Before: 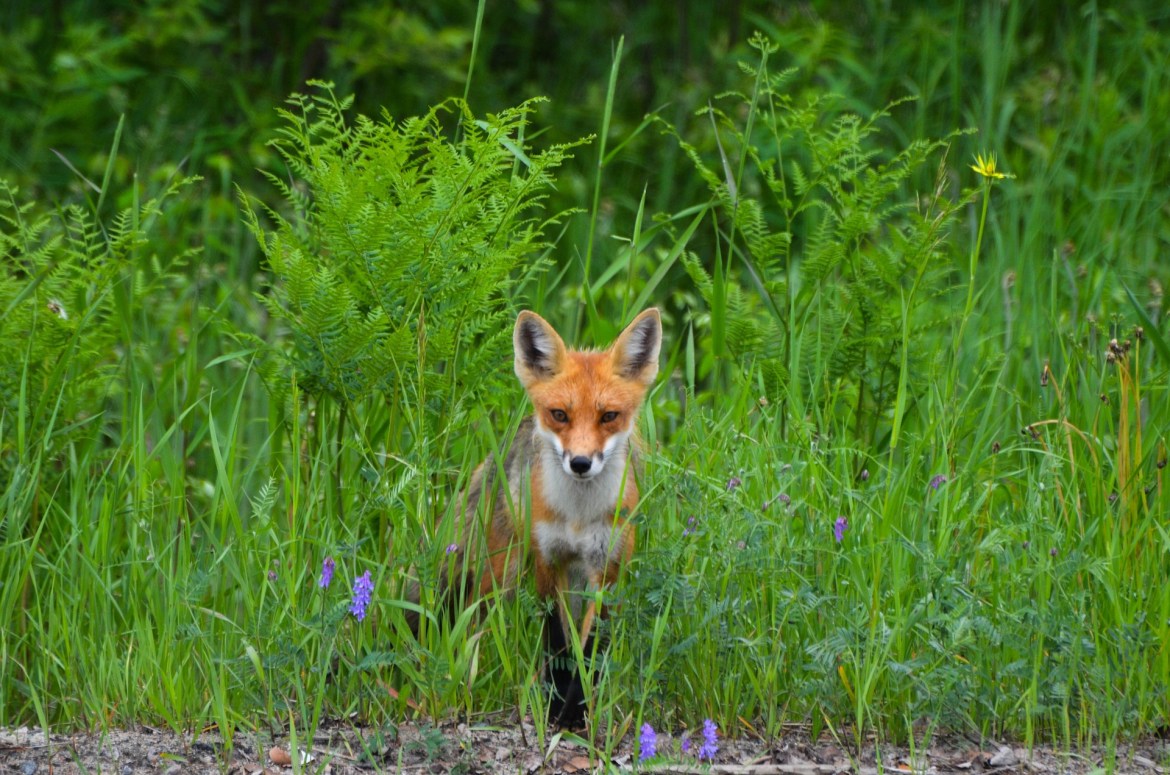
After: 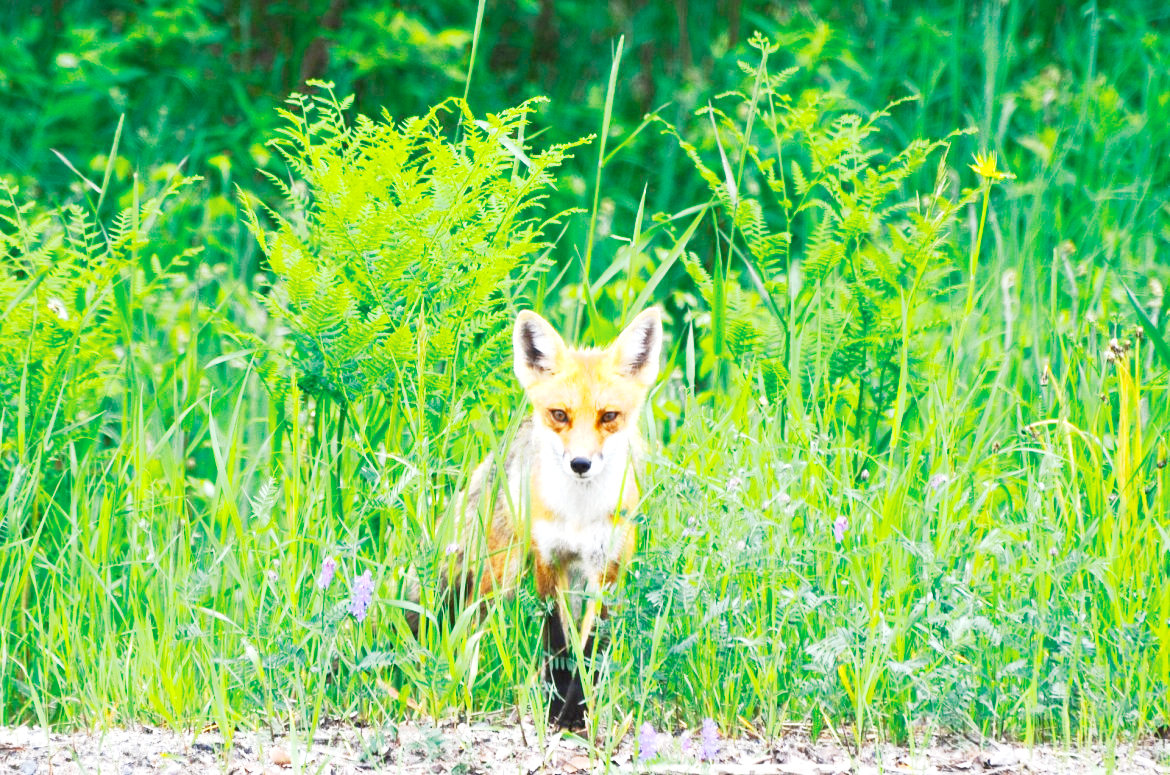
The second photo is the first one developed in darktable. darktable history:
color zones: curves: ch0 [(0, 0.5) (0.125, 0.4) (0.25, 0.5) (0.375, 0.4) (0.5, 0.4) (0.625, 0.35) (0.75, 0.35) (0.875, 0.5)]; ch1 [(0, 0.35) (0.125, 0.45) (0.25, 0.35) (0.375, 0.35) (0.5, 0.35) (0.625, 0.35) (0.75, 0.45) (0.875, 0.35)]; ch2 [(0, 0.6) (0.125, 0.5) (0.25, 0.5) (0.375, 0.6) (0.5, 0.6) (0.625, 0.5) (0.75, 0.5) (0.875, 0.5)]
base curve: curves: ch0 [(0, 0) (0.088, 0.125) (0.176, 0.251) (0.354, 0.501) (0.613, 0.749) (1, 0.877)], preserve colors none
color balance: lift [1, 1.001, 0.999, 1.001], gamma [1, 1.004, 1.007, 0.993], gain [1, 0.991, 0.987, 1.013], contrast 7.5%, contrast fulcrum 10%, output saturation 115%
exposure: exposure 2.04 EV, compensate highlight preservation false
